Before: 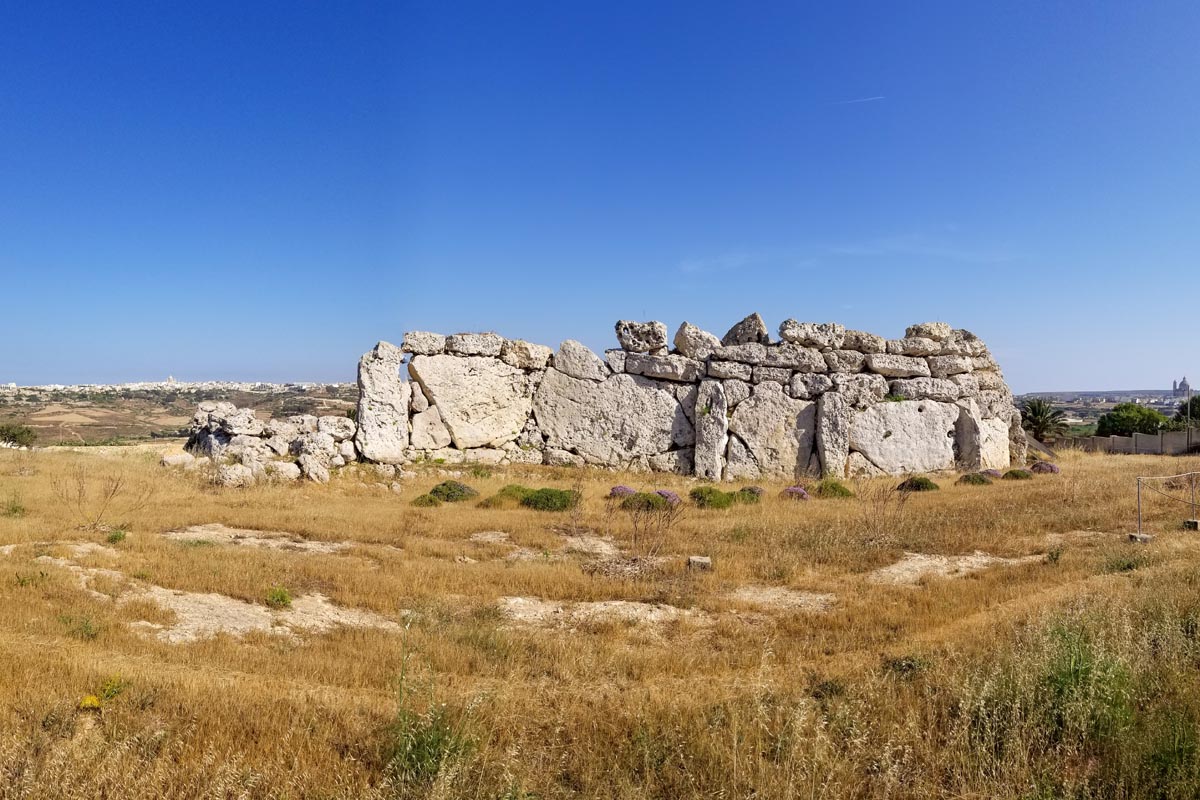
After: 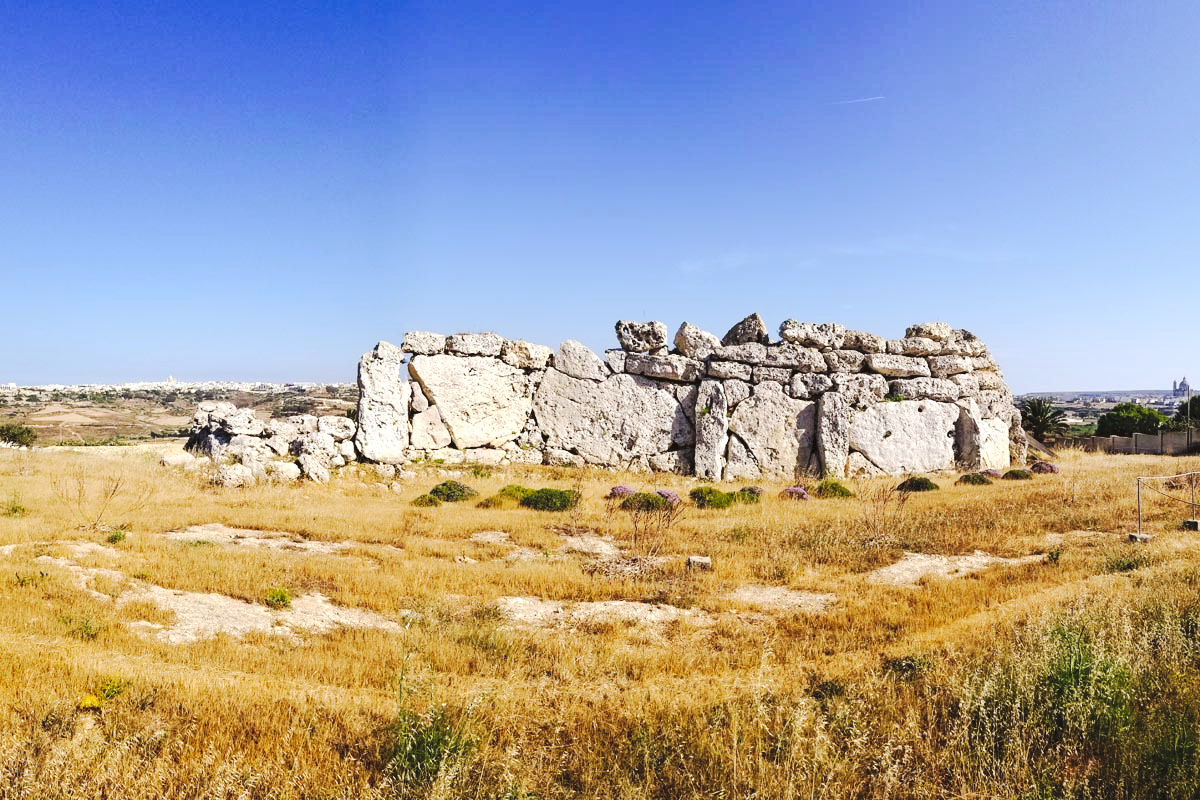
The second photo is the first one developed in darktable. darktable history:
tone curve: curves: ch0 [(0, 0) (0.003, 0.062) (0.011, 0.07) (0.025, 0.083) (0.044, 0.094) (0.069, 0.105) (0.1, 0.117) (0.136, 0.136) (0.177, 0.164) (0.224, 0.201) (0.277, 0.256) (0.335, 0.335) (0.399, 0.424) (0.468, 0.529) (0.543, 0.641) (0.623, 0.725) (0.709, 0.787) (0.801, 0.849) (0.898, 0.917) (1, 1)], preserve colors none
tone equalizer: -8 EV -0.417 EV, -7 EV -0.389 EV, -6 EV -0.333 EV, -5 EV -0.222 EV, -3 EV 0.222 EV, -2 EV 0.333 EV, -1 EV 0.389 EV, +0 EV 0.417 EV, edges refinement/feathering 500, mask exposure compensation -1.57 EV, preserve details no
